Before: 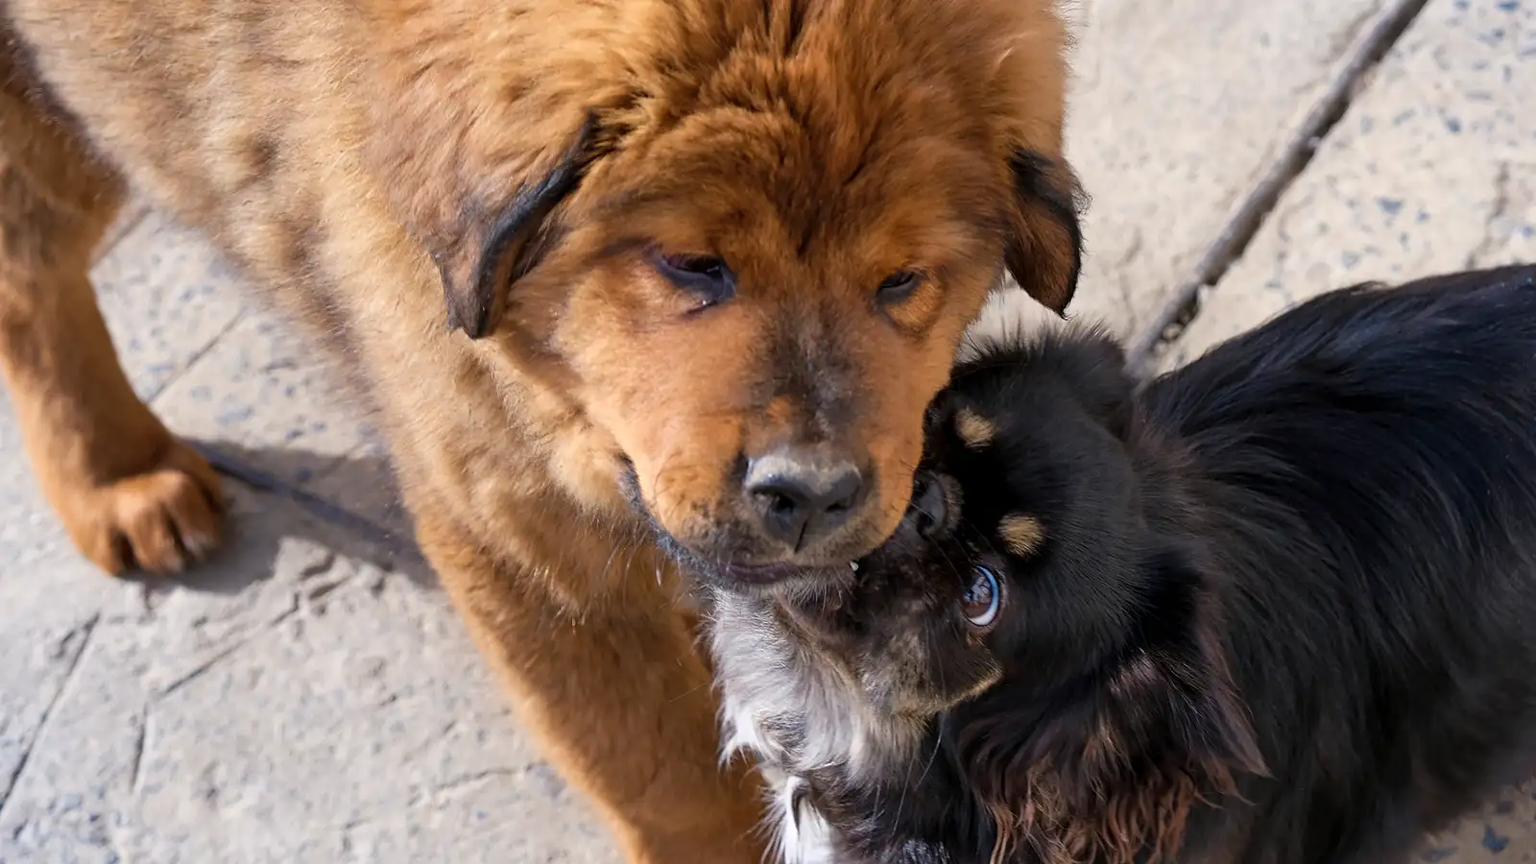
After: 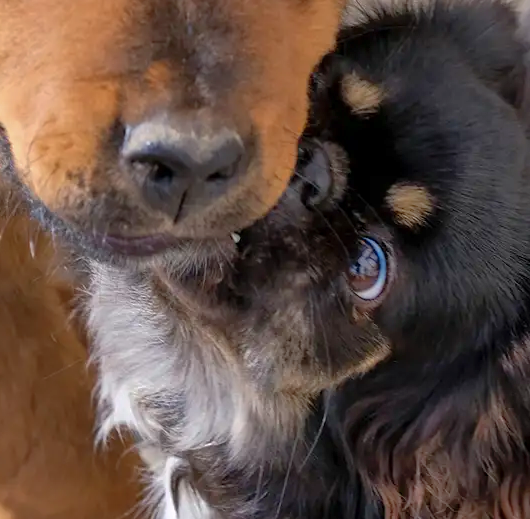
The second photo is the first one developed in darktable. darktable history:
shadows and highlights: on, module defaults
crop: left 40.878%, top 39.176%, right 25.993%, bottom 3.081%
